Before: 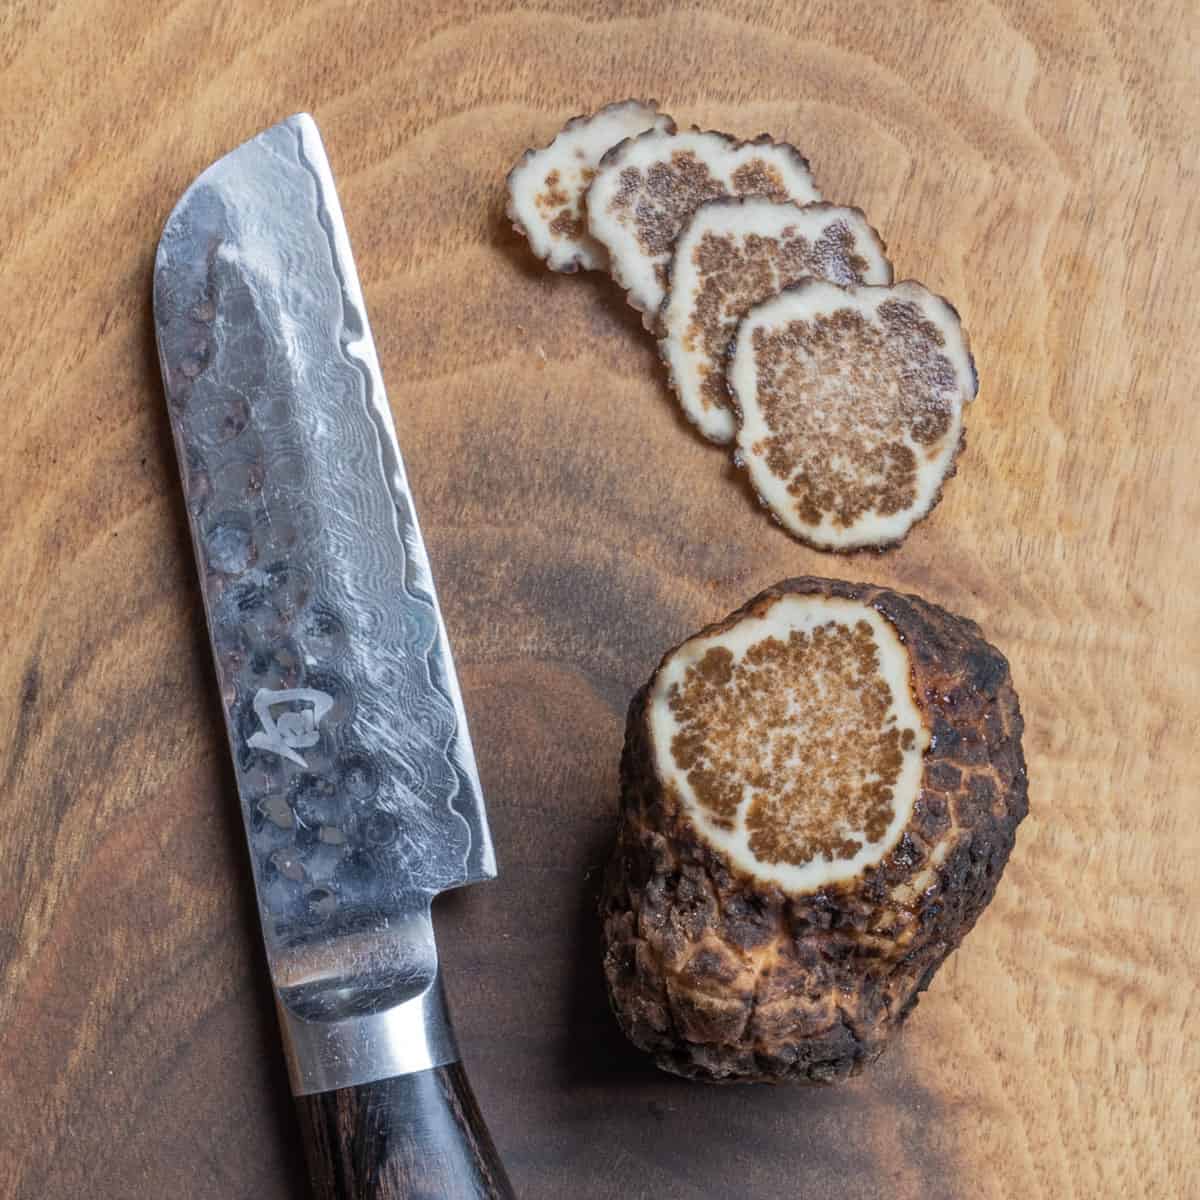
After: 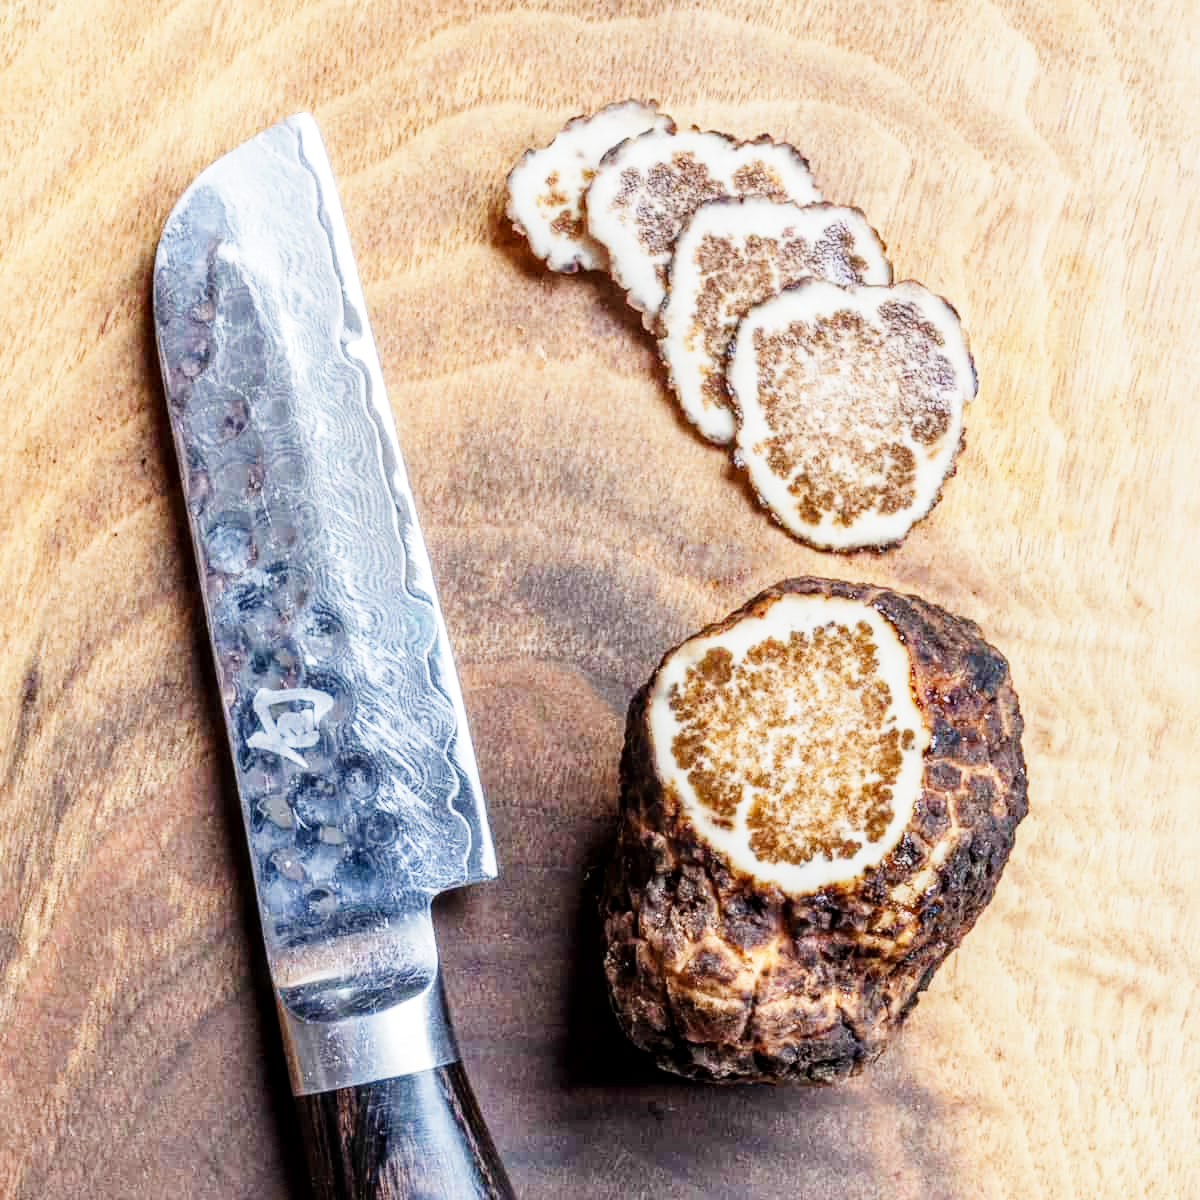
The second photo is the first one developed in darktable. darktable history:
local contrast: on, module defaults
base curve: curves: ch0 [(0, 0) (0, 0.001) (0.001, 0.001) (0.004, 0.002) (0.007, 0.004) (0.015, 0.013) (0.033, 0.045) (0.052, 0.096) (0.075, 0.17) (0.099, 0.241) (0.163, 0.42) (0.219, 0.55) (0.259, 0.616) (0.327, 0.722) (0.365, 0.765) (0.522, 0.873) (0.547, 0.881) (0.689, 0.919) (0.826, 0.952) (1, 1)], preserve colors none
